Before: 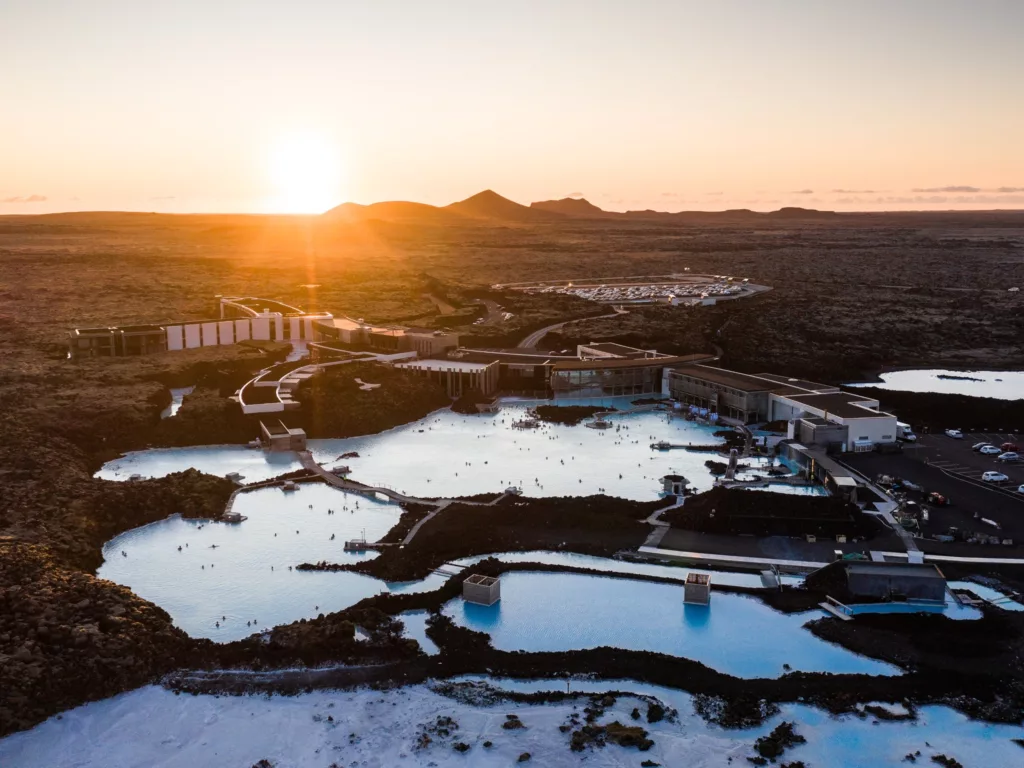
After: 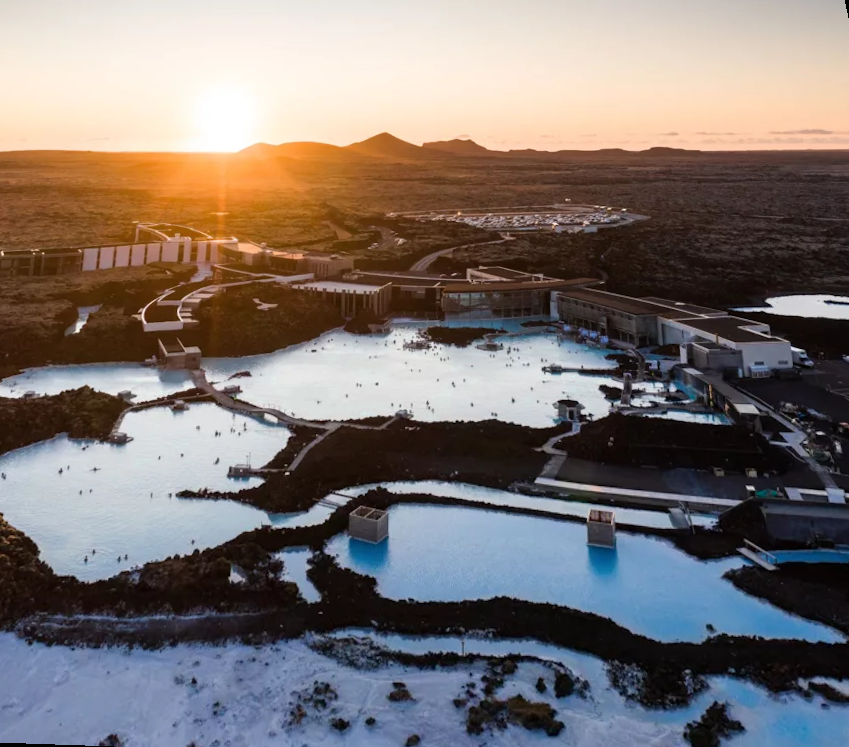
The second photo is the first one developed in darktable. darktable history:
rotate and perspective: rotation 0.72°, lens shift (vertical) -0.352, lens shift (horizontal) -0.051, crop left 0.152, crop right 0.859, crop top 0.019, crop bottom 0.964
color zones: curves: ch0 [(0.25, 0.5) (0.423, 0.5) (0.443, 0.5) (0.521, 0.756) (0.568, 0.5) (0.576, 0.5) (0.75, 0.5)]; ch1 [(0.25, 0.5) (0.423, 0.5) (0.443, 0.5) (0.539, 0.873) (0.624, 0.565) (0.631, 0.5) (0.75, 0.5)]
